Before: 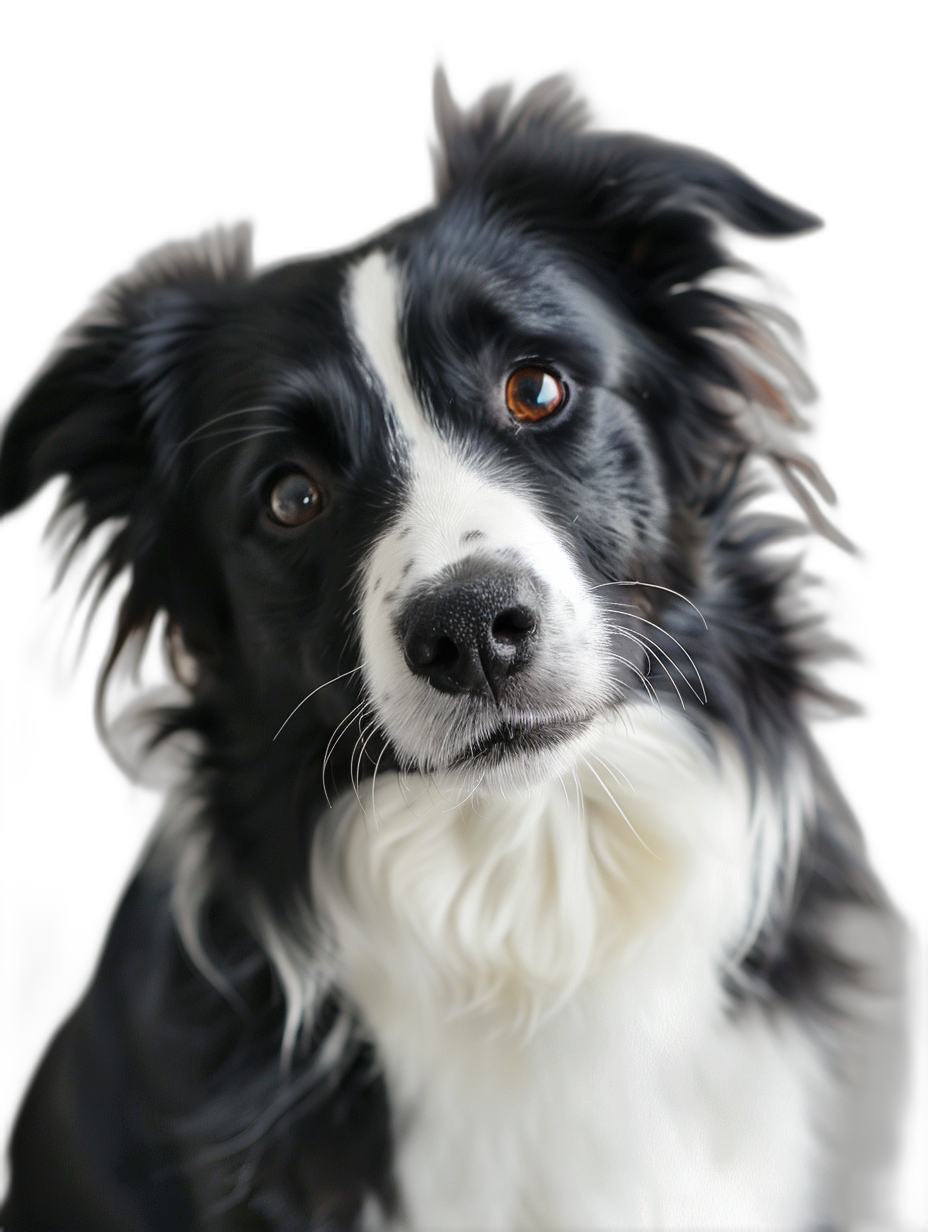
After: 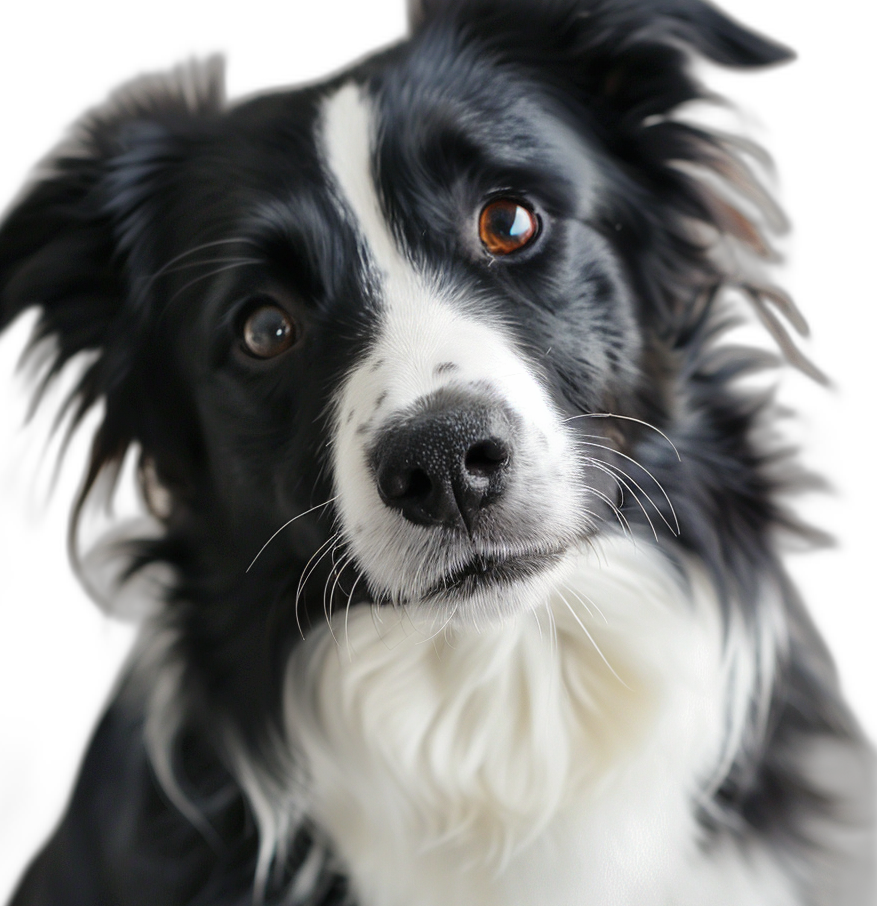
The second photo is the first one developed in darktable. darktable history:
crop and rotate: left 2.954%, top 13.706%, right 2.539%, bottom 12.677%
